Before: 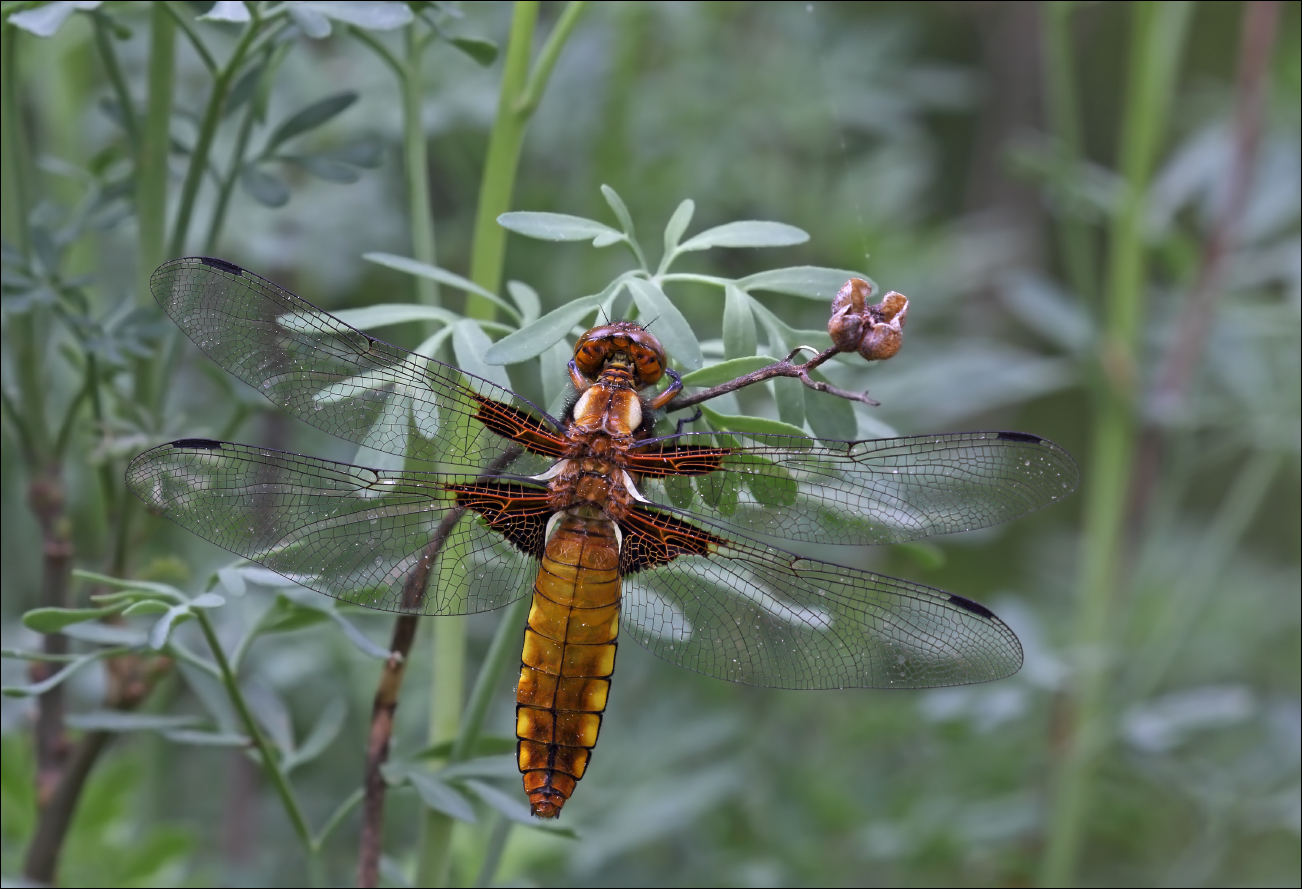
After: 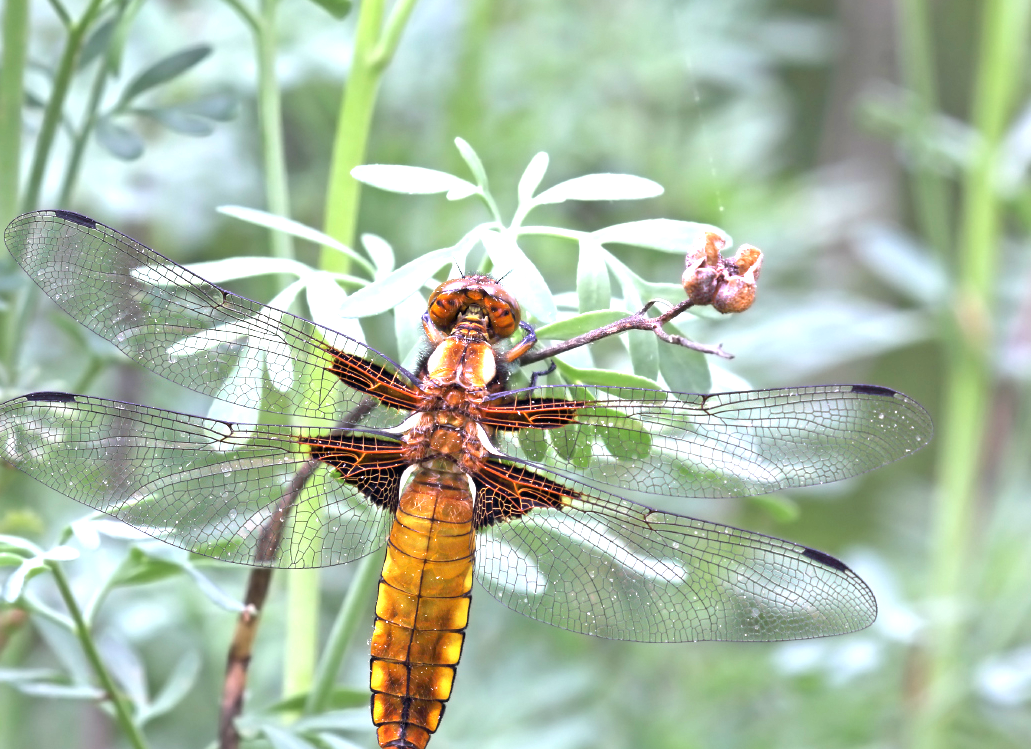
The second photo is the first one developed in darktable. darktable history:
crop: left 11.225%, top 5.381%, right 9.565%, bottom 10.314%
exposure: black level correction 0, exposure 0.7 EV, compensate exposure bias true, compensate highlight preservation false
